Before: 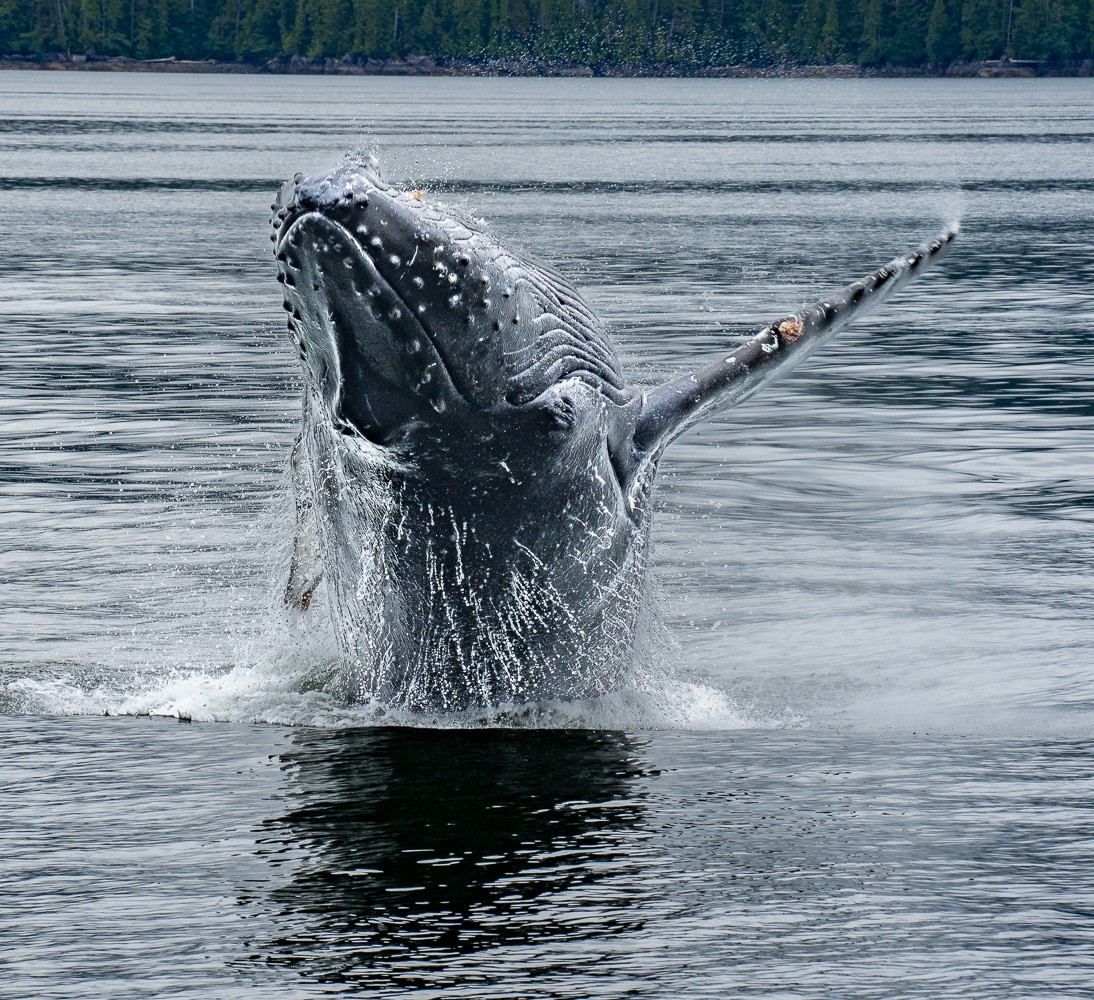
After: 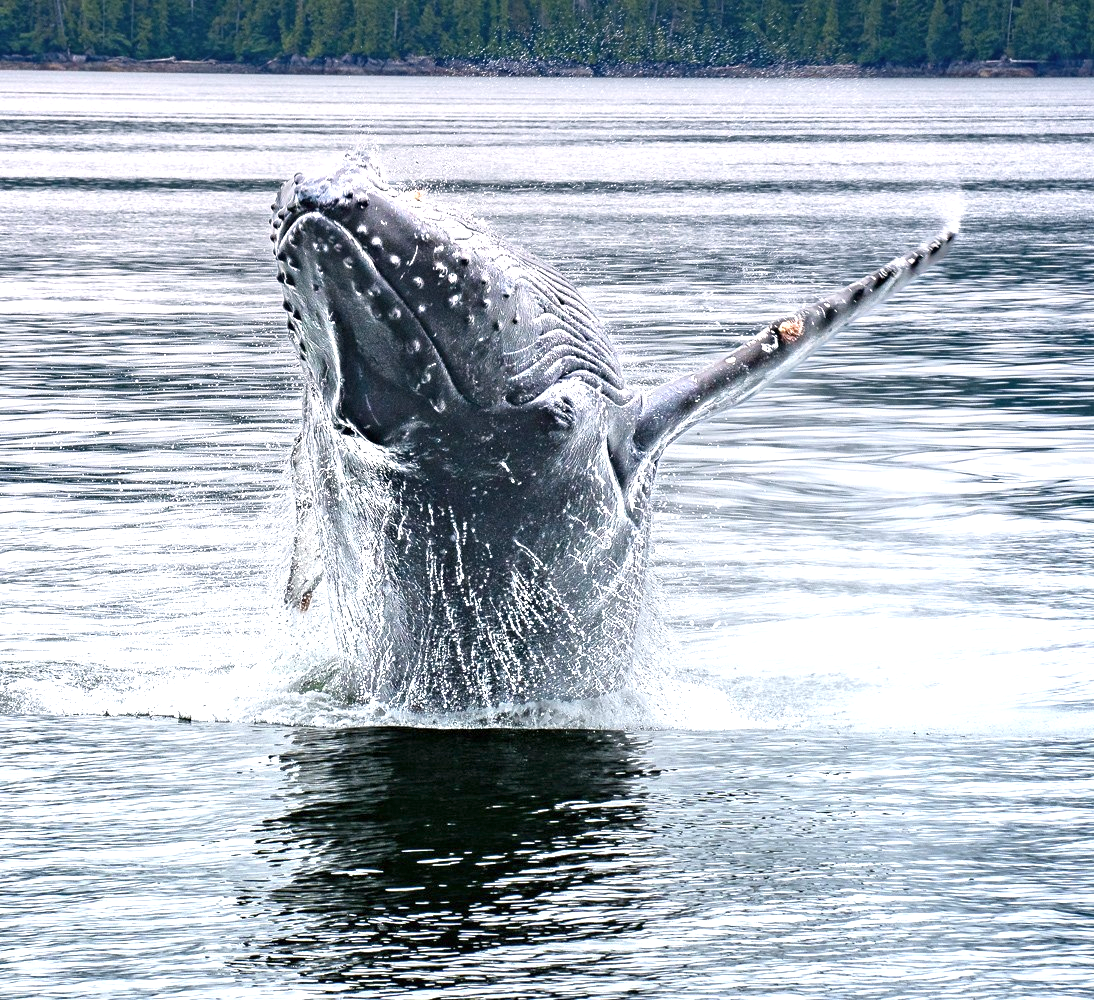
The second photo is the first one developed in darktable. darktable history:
shadows and highlights: shadows 25, highlights -25
graduated density: density 0.38 EV, hardness 21%, rotation -6.11°, saturation 32%
exposure: exposure 1.25 EV, compensate exposure bias true, compensate highlight preservation false
